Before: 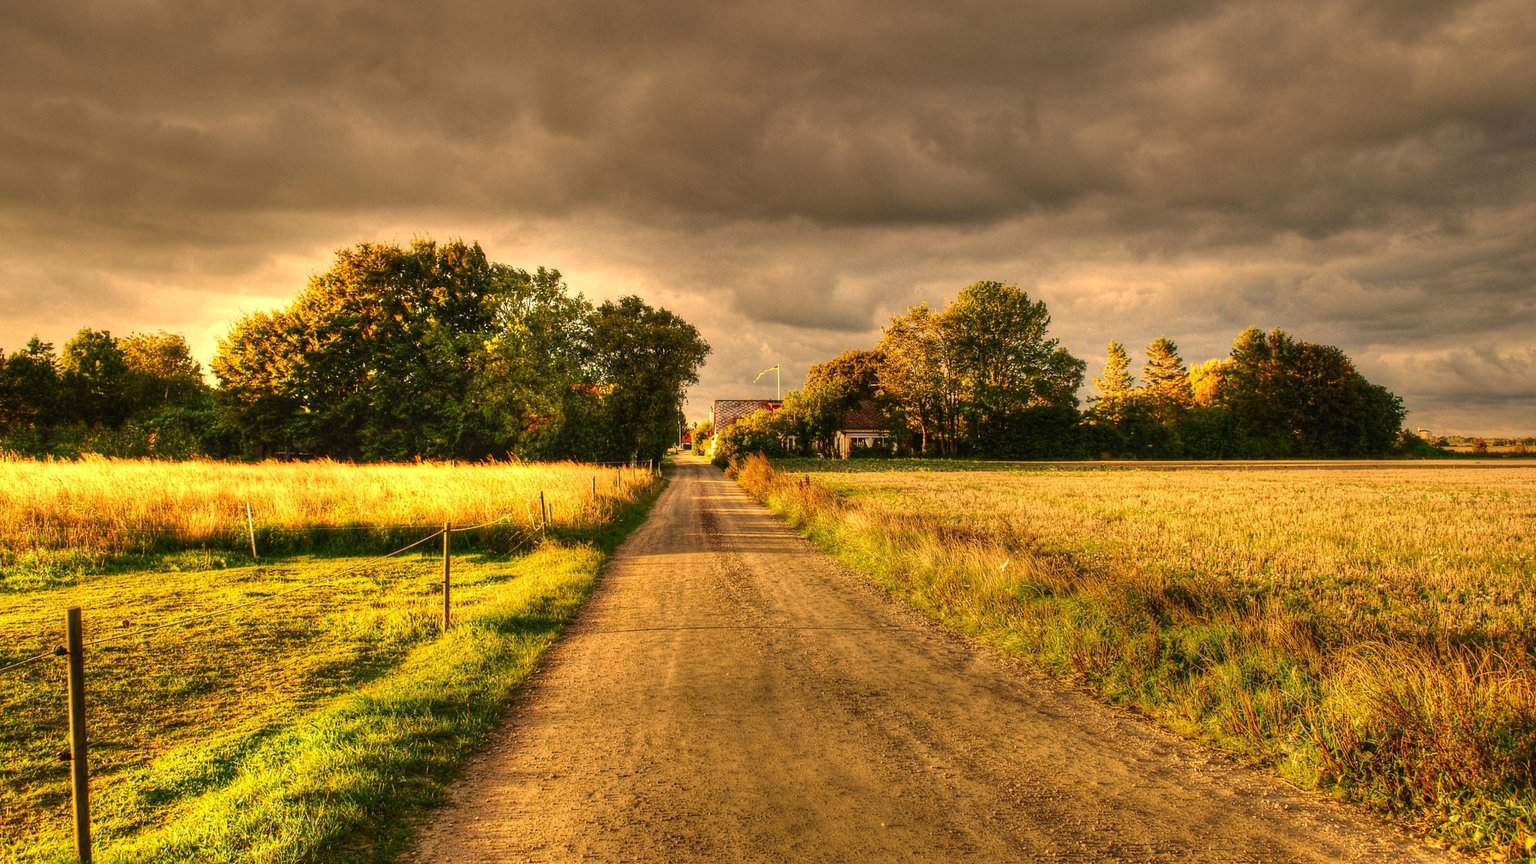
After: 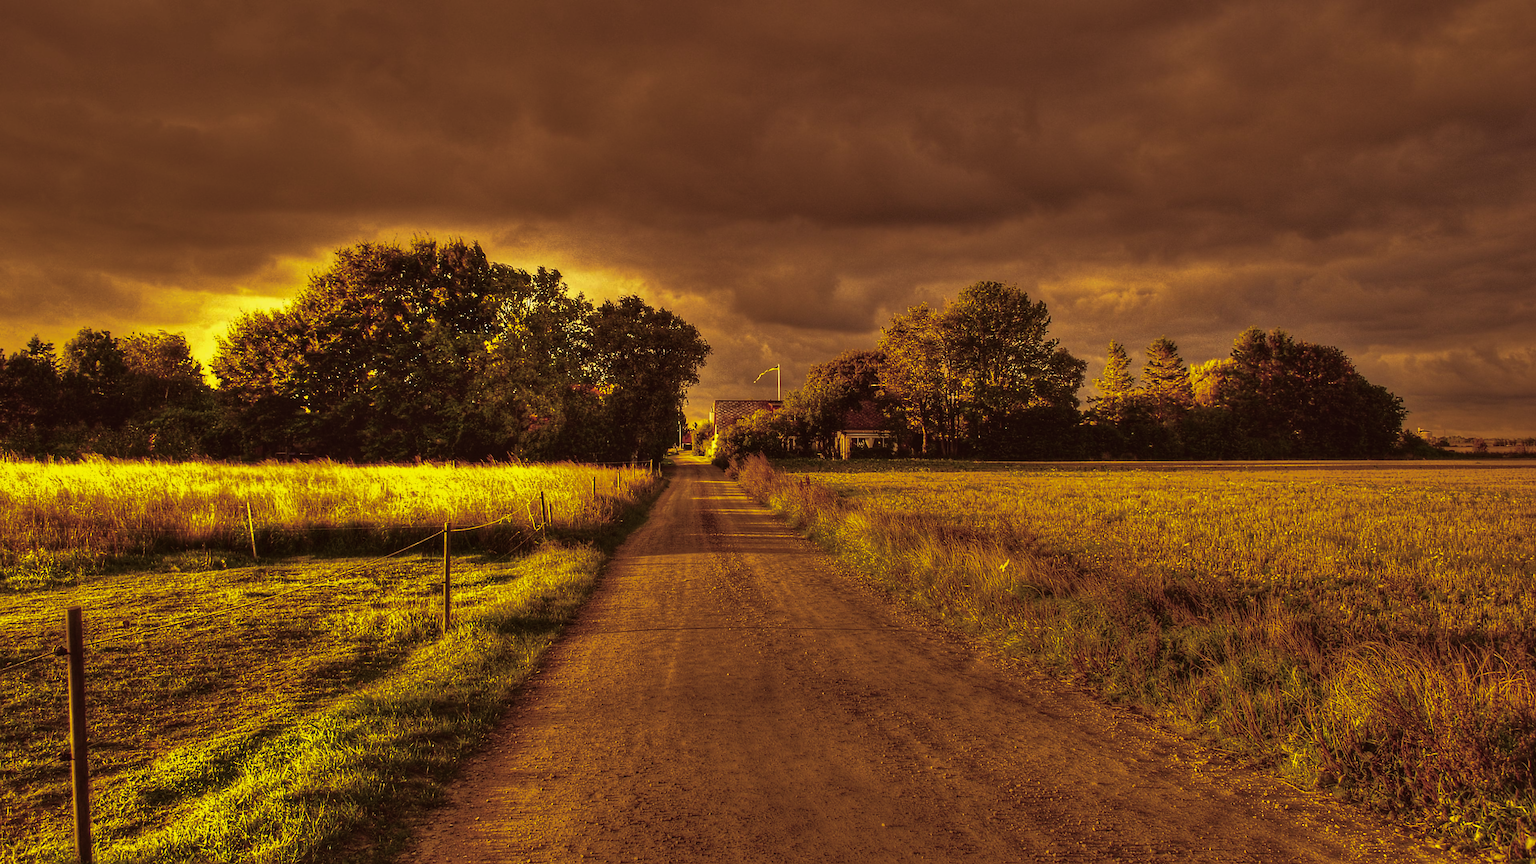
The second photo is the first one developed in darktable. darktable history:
shadows and highlights: soften with gaussian
white balance: red 1.004, blue 1.024
color balance: lift [1.005, 1.002, 0.998, 0.998], gamma [1, 1.021, 1.02, 0.979], gain [0.923, 1.066, 1.056, 0.934]
split-toning: highlights › hue 298.8°, highlights › saturation 0.73, compress 41.76%
sharpen: radius 1.864, amount 0.398, threshold 1.271
base curve: curves: ch0 [(0, 0) (0.564, 0.291) (0.802, 0.731) (1, 1)]
color balance rgb: perceptual saturation grading › global saturation 30%, global vibrance 30%
